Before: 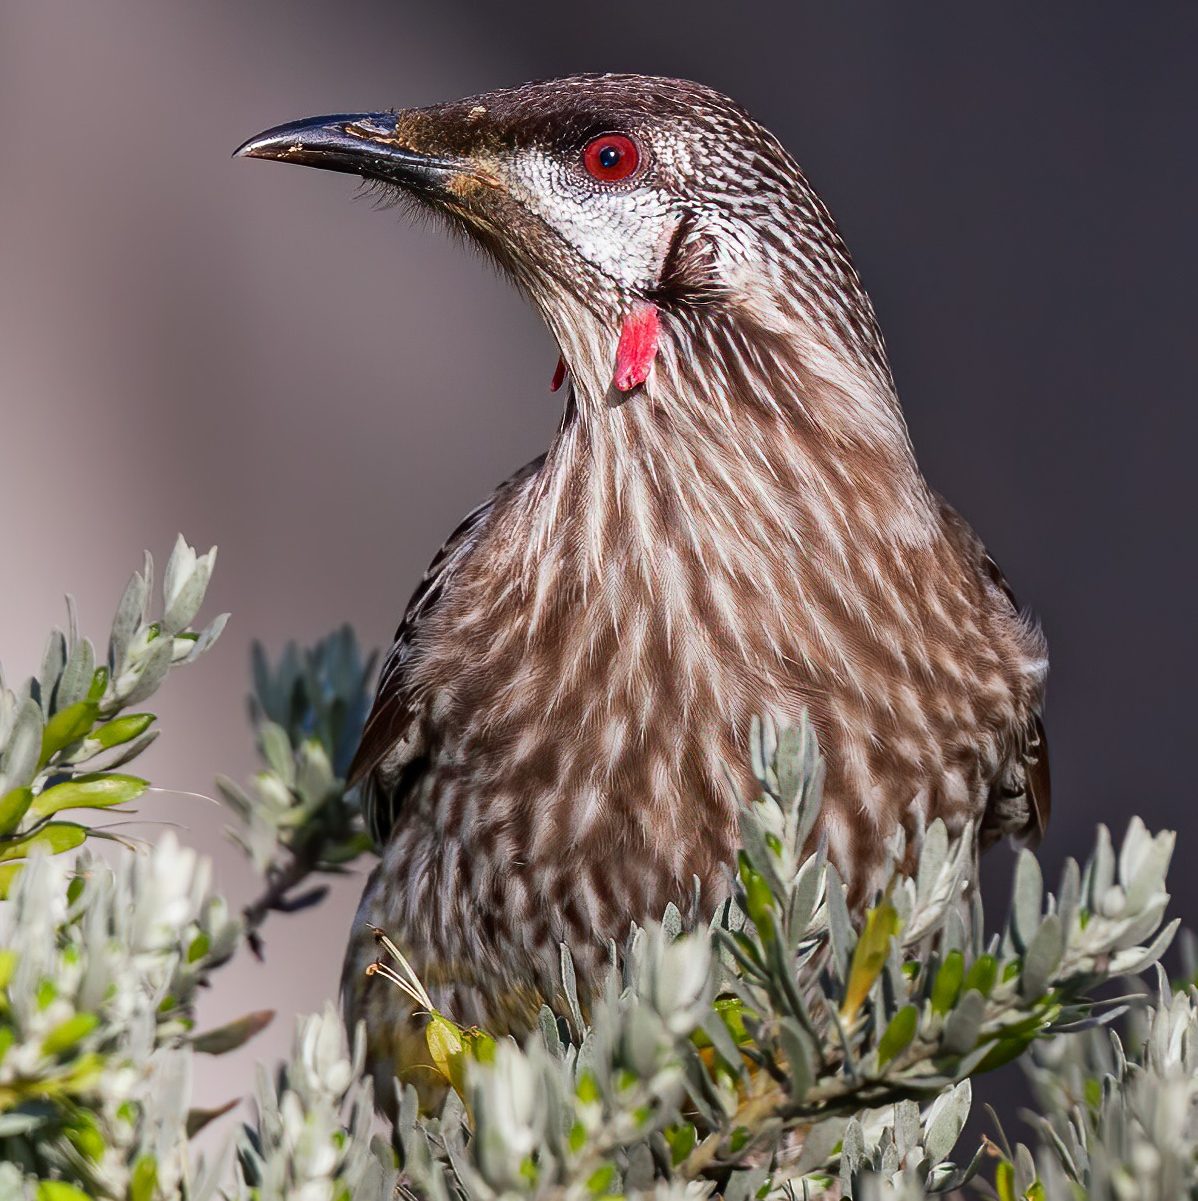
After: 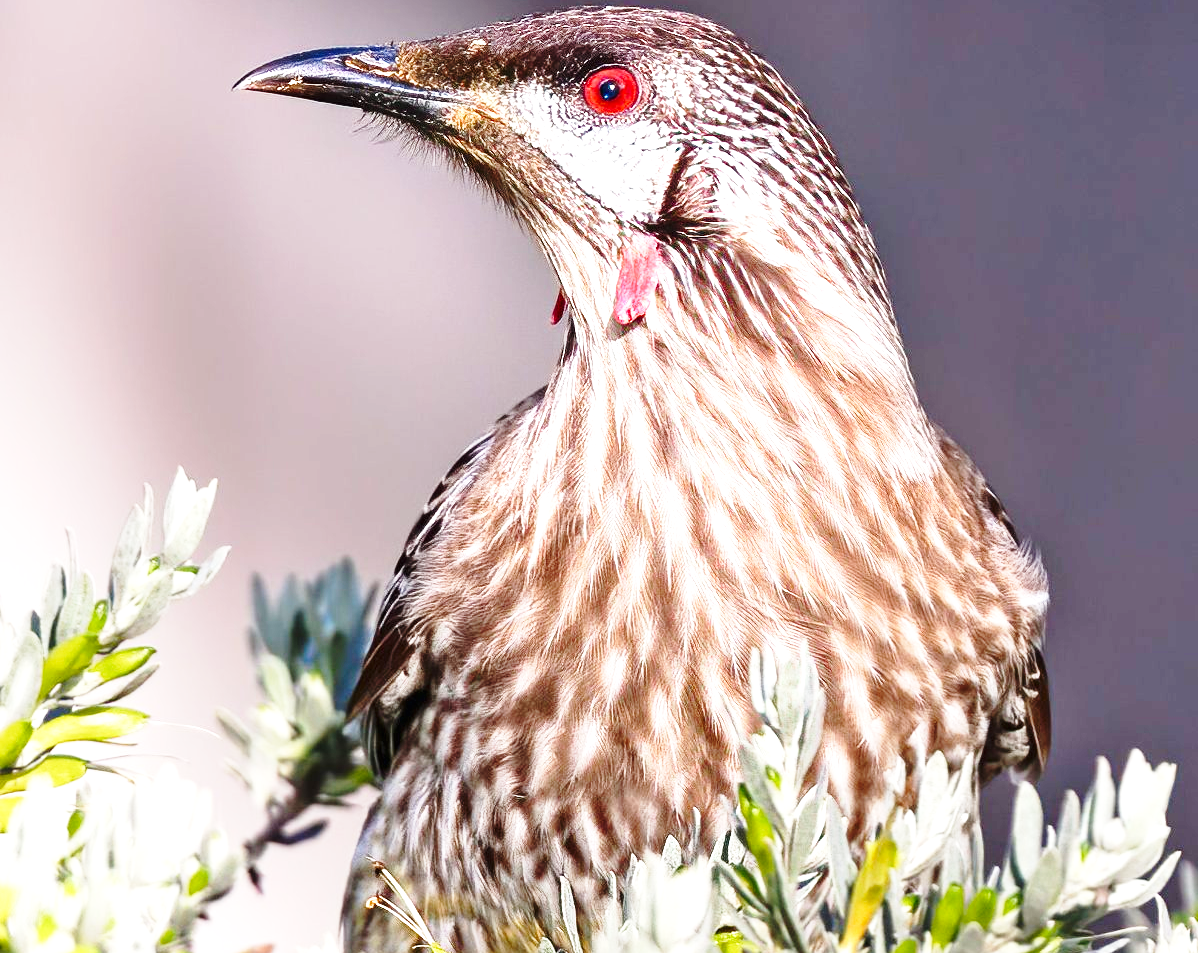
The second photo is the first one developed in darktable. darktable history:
base curve: curves: ch0 [(0, 0) (0.028, 0.03) (0.121, 0.232) (0.46, 0.748) (0.859, 0.968) (1, 1)], preserve colors none
crop and rotate: top 5.658%, bottom 14.989%
exposure: black level correction 0, exposure 1.105 EV, compensate highlight preservation false
